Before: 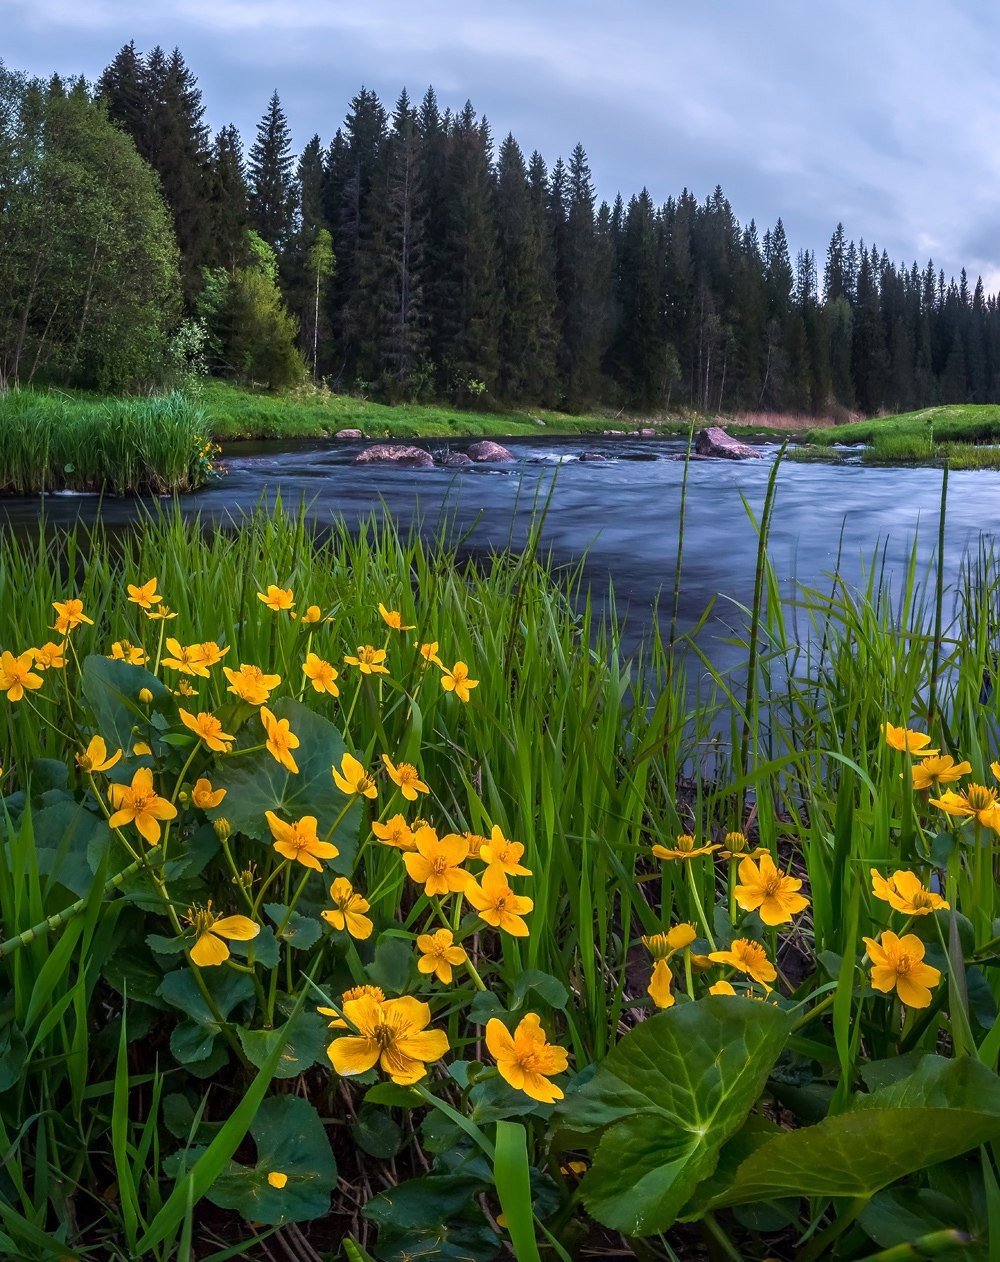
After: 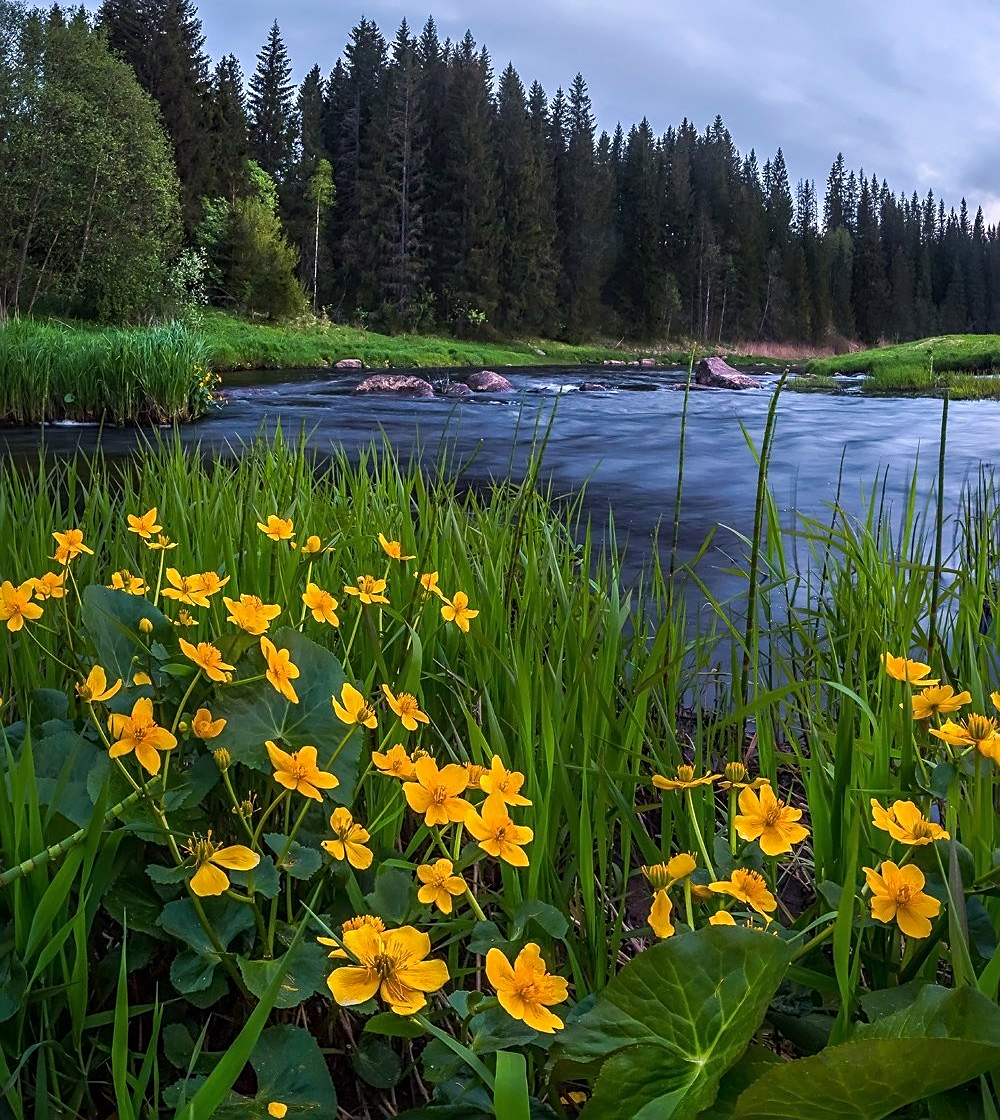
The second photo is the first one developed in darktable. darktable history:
tone curve: curves: ch0 [(0, 0) (0.003, 0.003) (0.011, 0.011) (0.025, 0.024) (0.044, 0.043) (0.069, 0.068) (0.1, 0.098) (0.136, 0.133) (0.177, 0.174) (0.224, 0.22) (0.277, 0.272) (0.335, 0.329) (0.399, 0.391) (0.468, 0.459) (0.543, 0.545) (0.623, 0.625) (0.709, 0.711) (0.801, 0.802) (0.898, 0.898) (1, 1)], preserve colors none
crop and rotate: top 5.609%, bottom 5.609%
sharpen: on, module defaults
